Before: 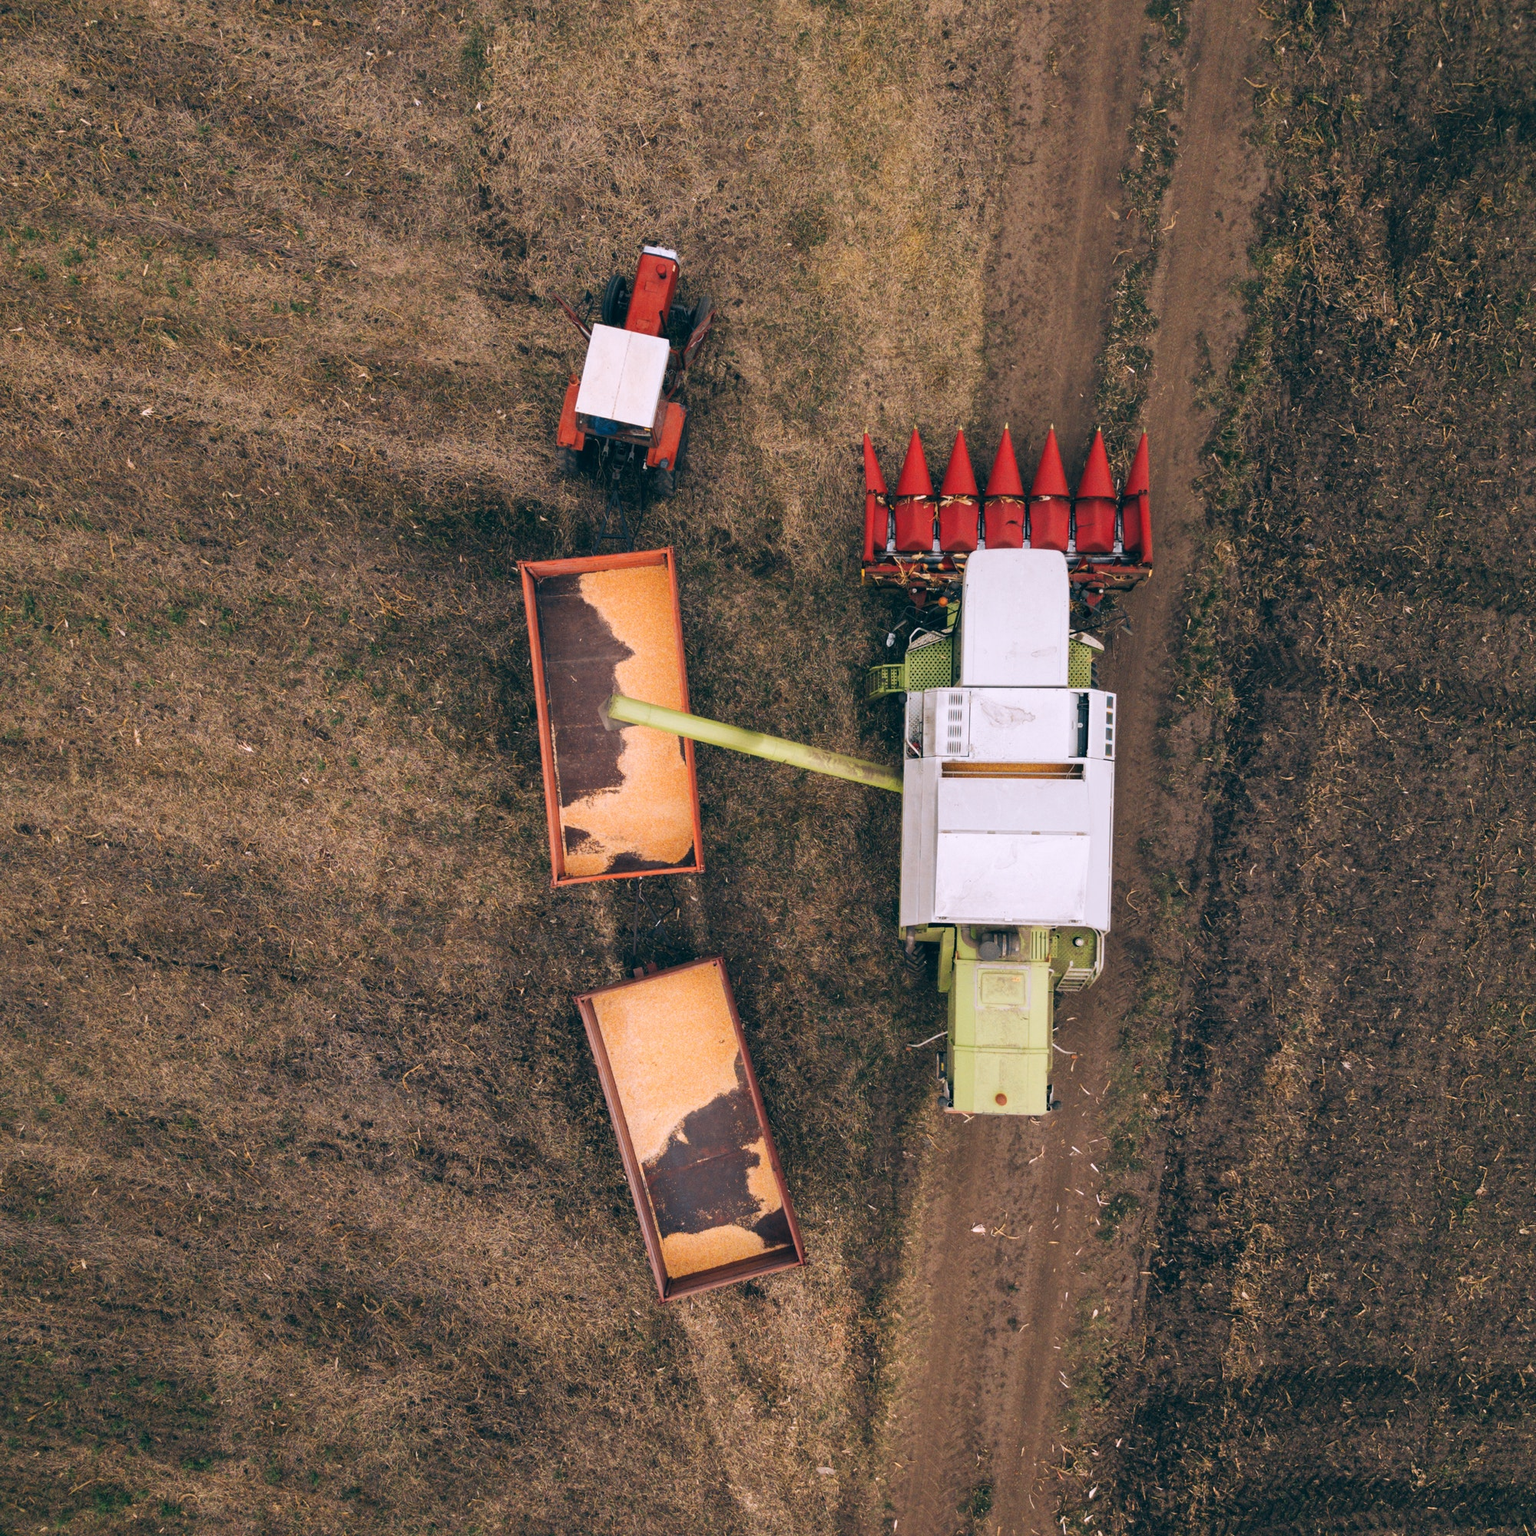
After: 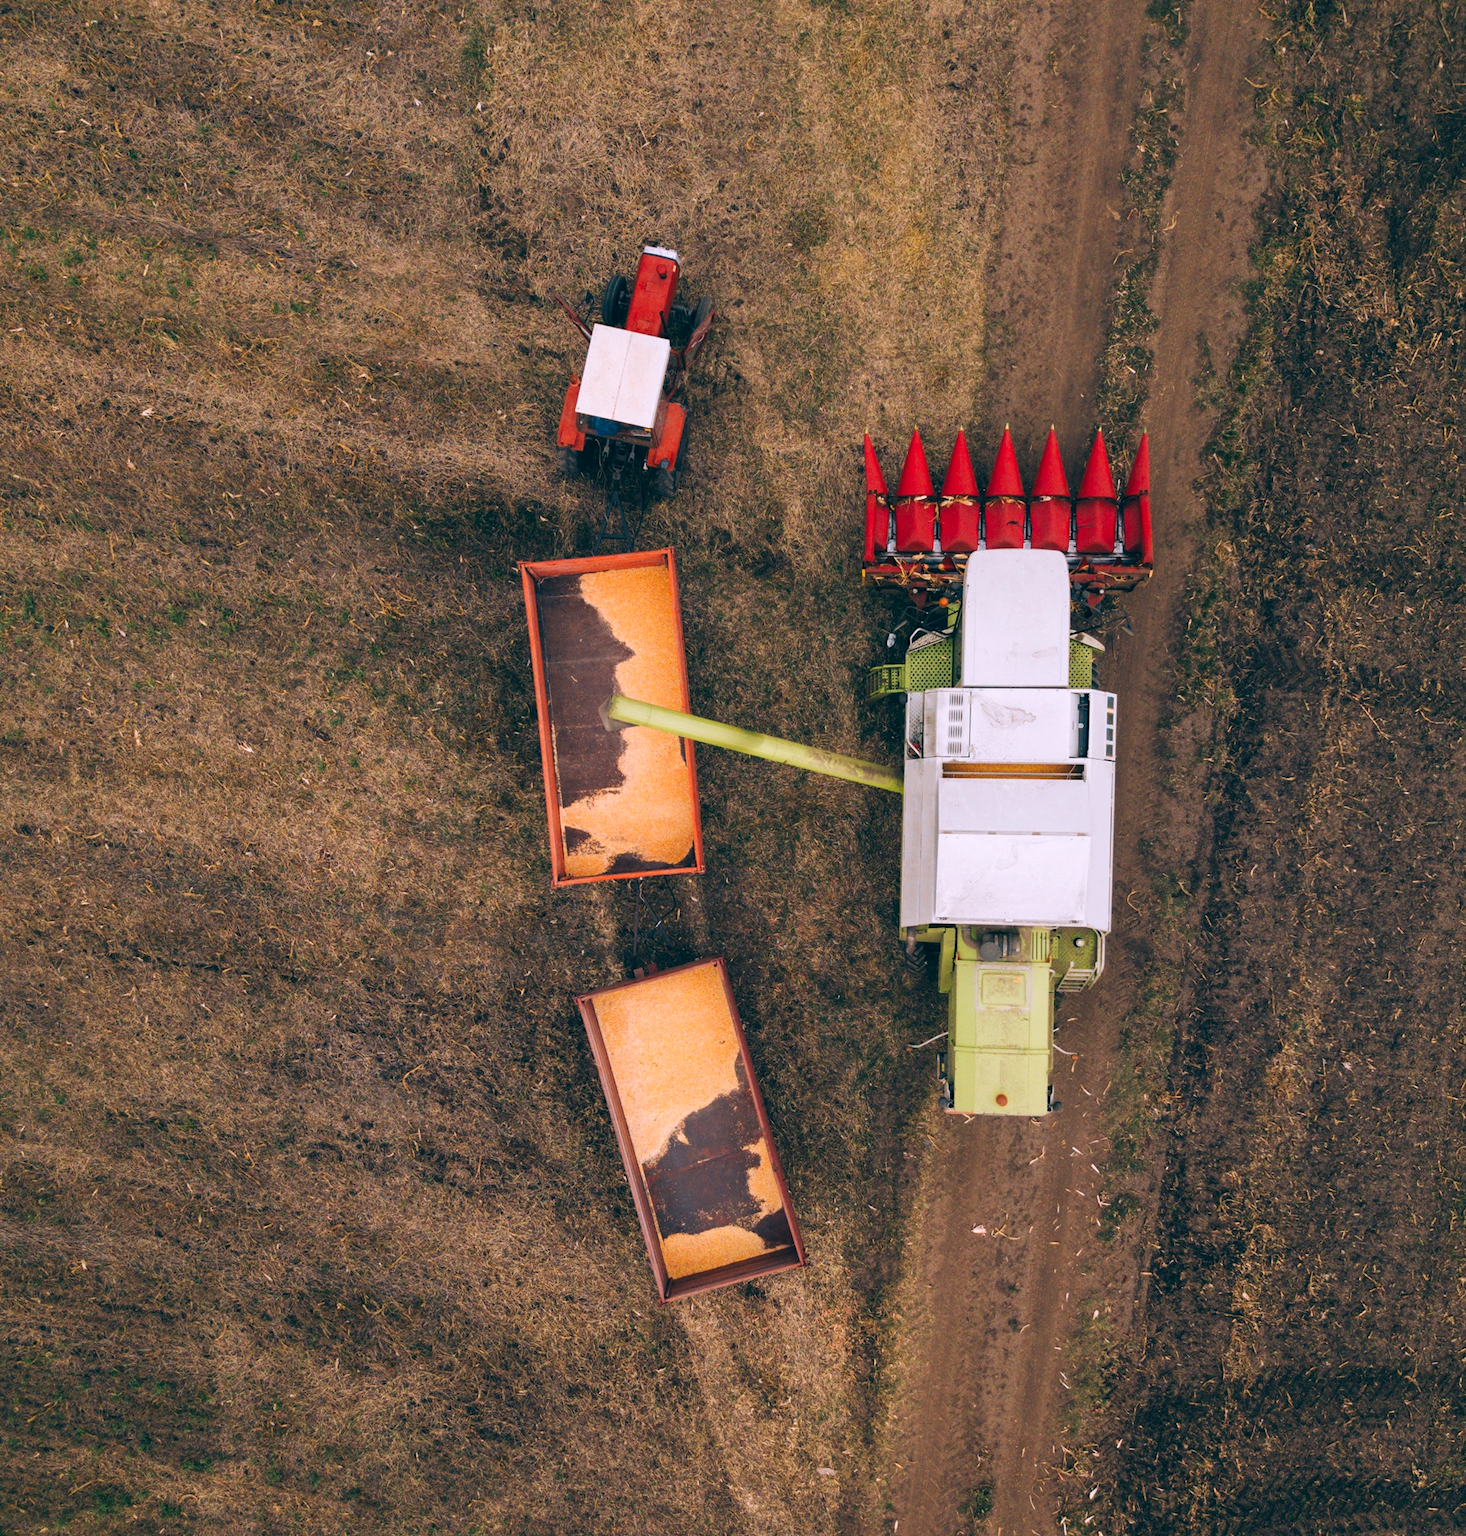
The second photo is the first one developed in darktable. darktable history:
color zones: curves: ch0 [(0, 0.5) (0.143, 0.5) (0.286, 0.5) (0.429, 0.5) (0.571, 0.5) (0.714, 0.476) (0.857, 0.5) (1, 0.5)]; ch2 [(0, 0.5) (0.143, 0.5) (0.286, 0.5) (0.429, 0.5) (0.571, 0.5) (0.714, 0.487) (0.857, 0.5) (1, 0.5)], mix -128.75%
crop: right 4.551%, bottom 0.049%
contrast brightness saturation: saturation 0.178
